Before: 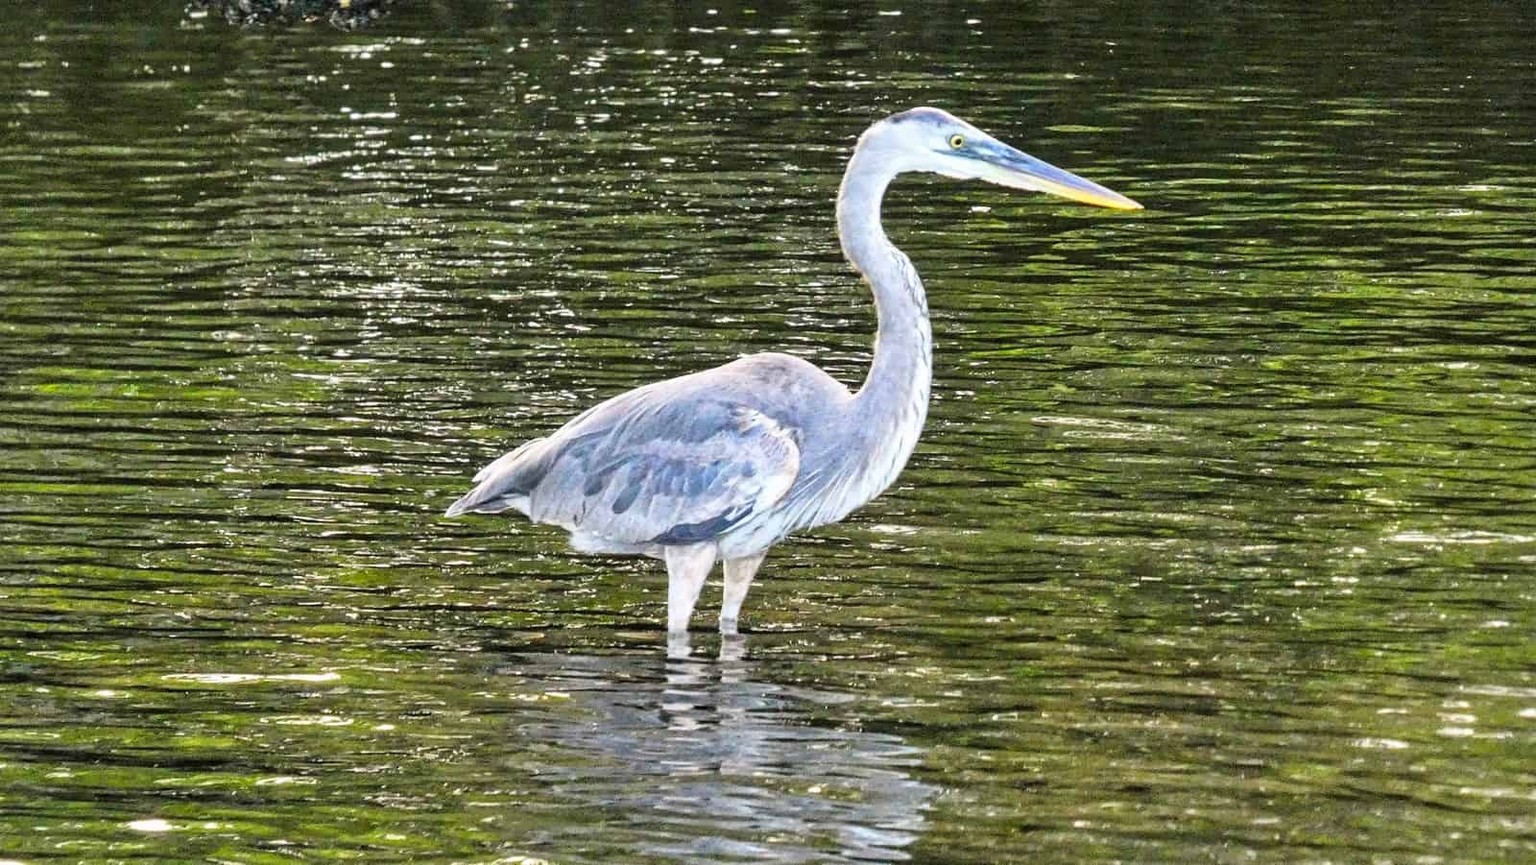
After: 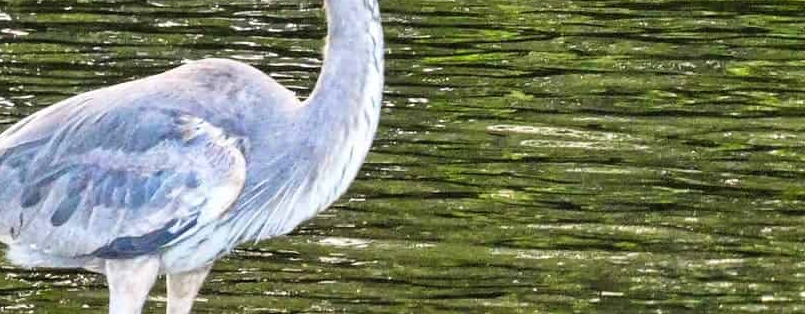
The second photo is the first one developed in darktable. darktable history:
crop: left 36.723%, top 34.316%, right 12.92%, bottom 30.744%
velvia: strength 6.24%
